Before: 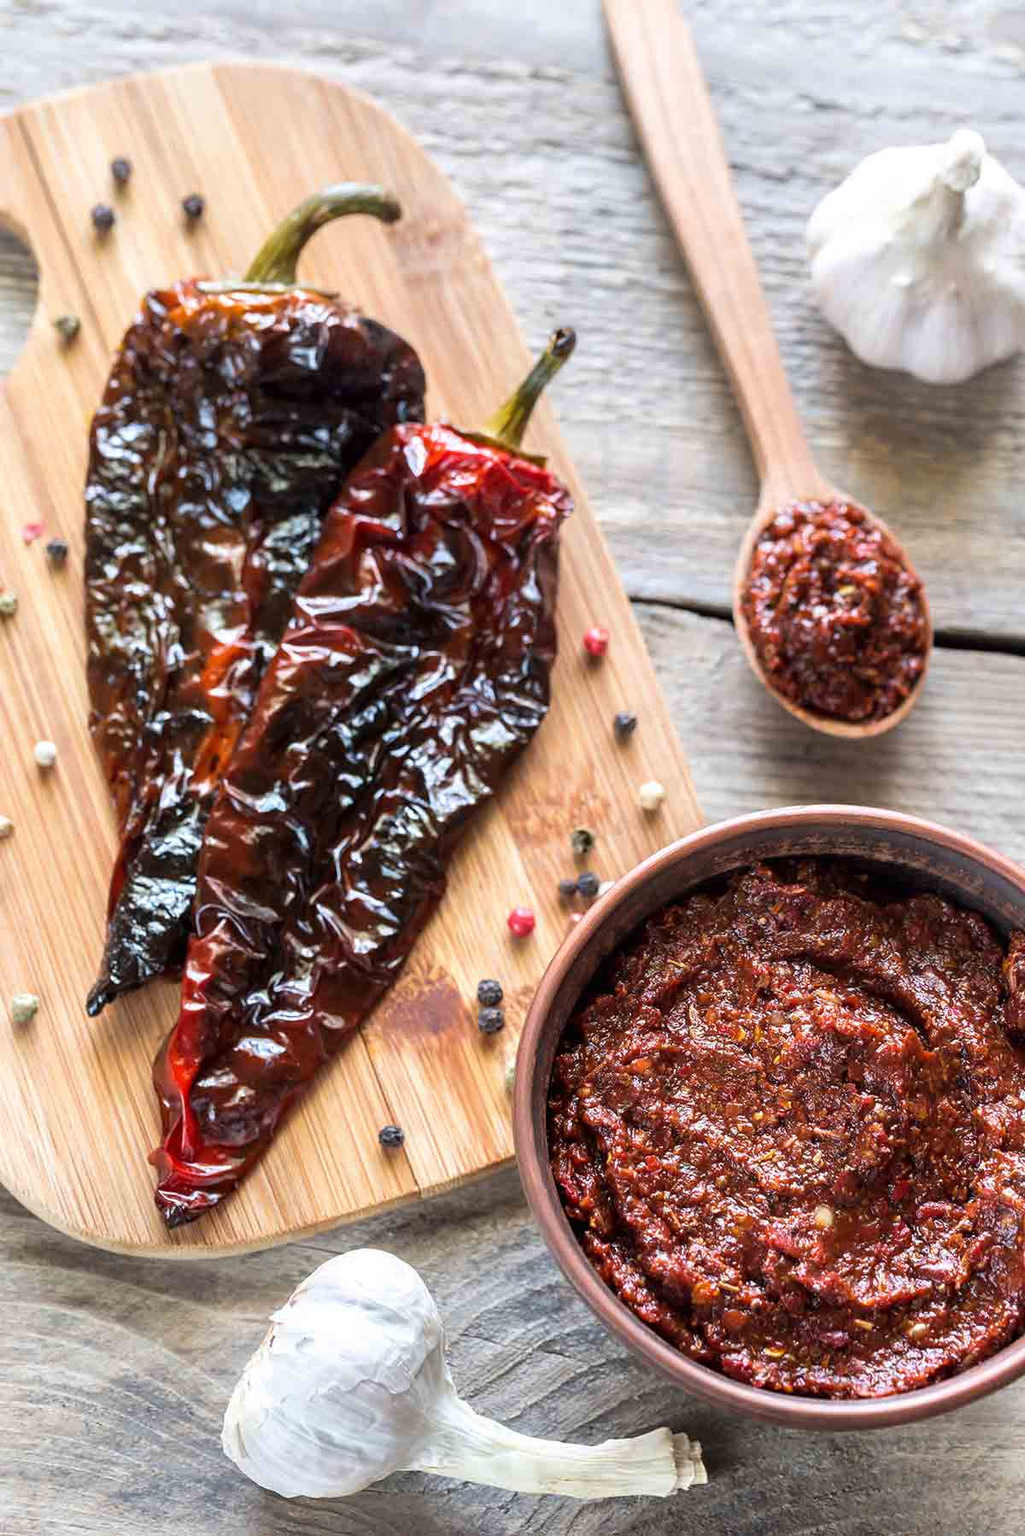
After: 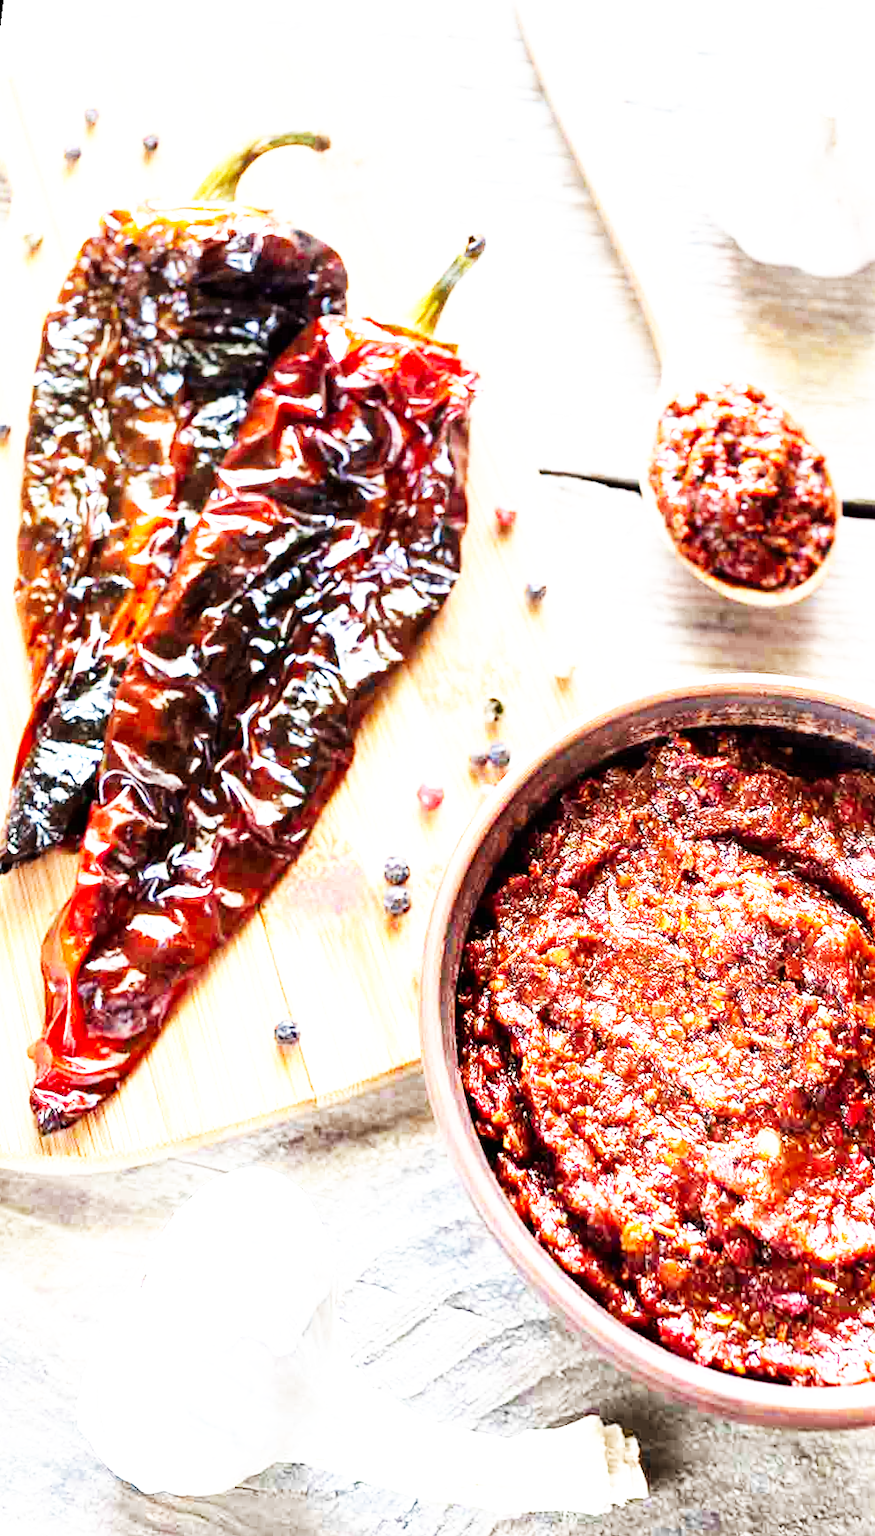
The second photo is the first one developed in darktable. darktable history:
rotate and perspective: rotation 0.72°, lens shift (vertical) -0.352, lens shift (horizontal) -0.051, crop left 0.152, crop right 0.859, crop top 0.019, crop bottom 0.964
exposure: black level correction 0.001, exposure 1.05 EV, compensate exposure bias true, compensate highlight preservation false
base curve: curves: ch0 [(0, 0) (0.007, 0.004) (0.027, 0.03) (0.046, 0.07) (0.207, 0.54) (0.442, 0.872) (0.673, 0.972) (1, 1)], preserve colors none
